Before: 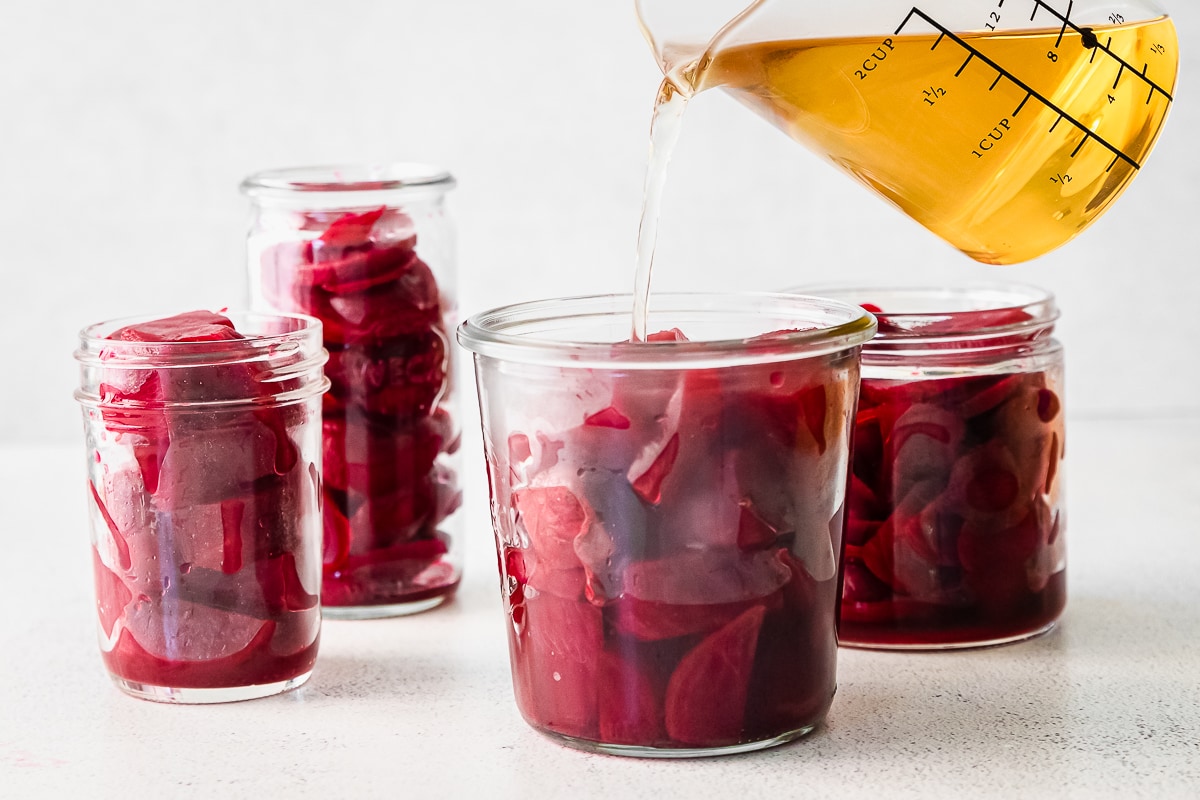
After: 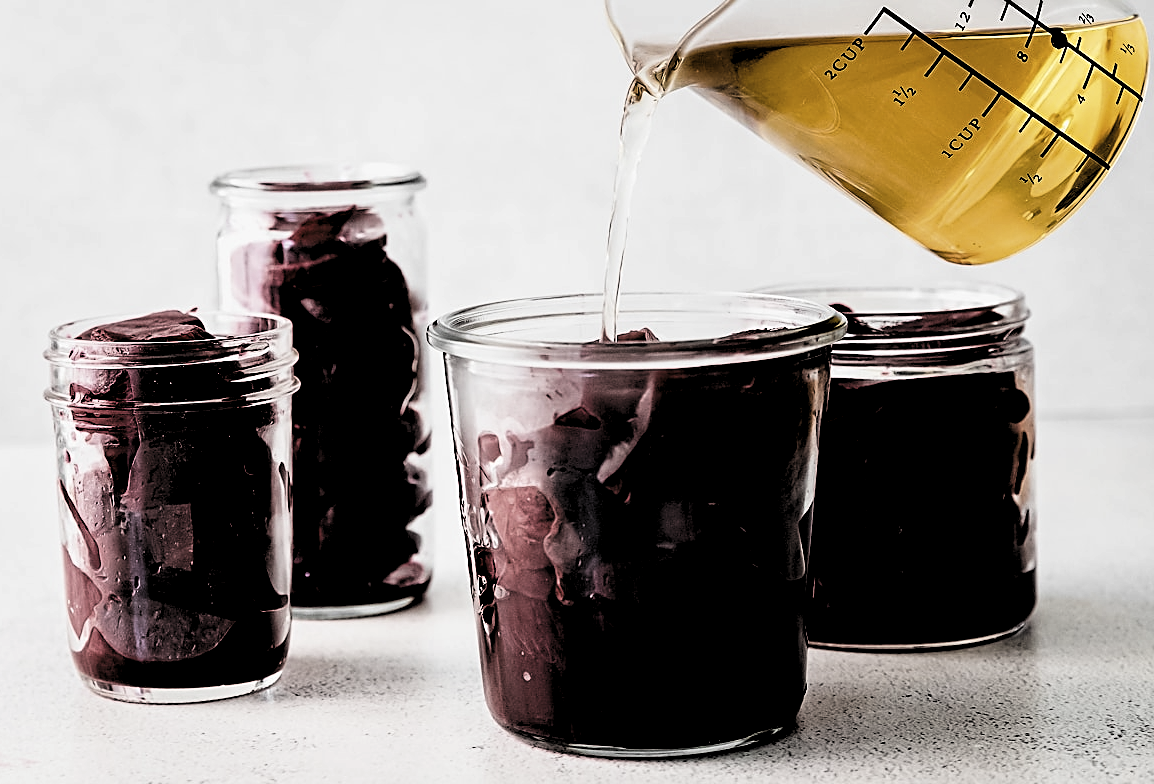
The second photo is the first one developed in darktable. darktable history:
tone curve: curves: ch0 [(0, 0) (0.051, 0.047) (0.102, 0.099) (0.228, 0.275) (0.432, 0.535) (0.695, 0.778) (0.908, 0.946) (1, 1)]; ch1 [(0, 0) (0.339, 0.298) (0.402, 0.363) (0.453, 0.413) (0.485, 0.469) (0.494, 0.493) (0.504, 0.501) (0.525, 0.534) (0.563, 0.595) (0.597, 0.638) (1, 1)]; ch2 [(0, 0) (0.48, 0.48) (0.504, 0.5) (0.539, 0.554) (0.59, 0.63) (0.642, 0.684) (0.824, 0.815) (1, 1)], preserve colors none
crop and rotate: left 2.504%, right 1.302%, bottom 1.918%
levels: levels [0.514, 0.759, 1]
sharpen: on, module defaults
